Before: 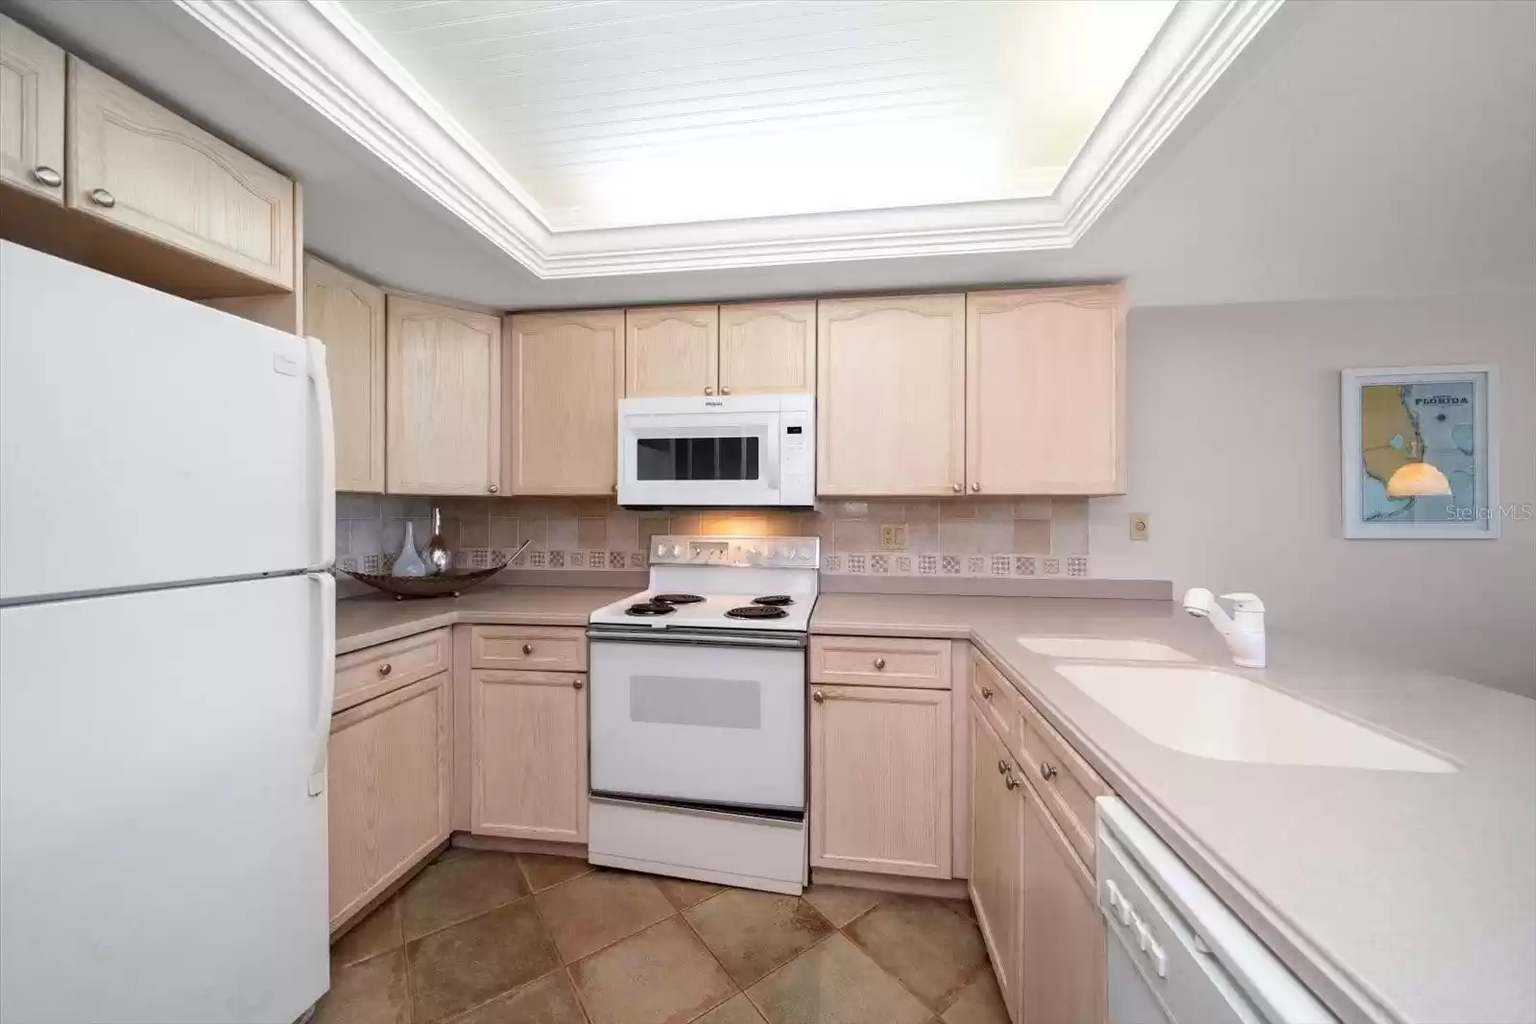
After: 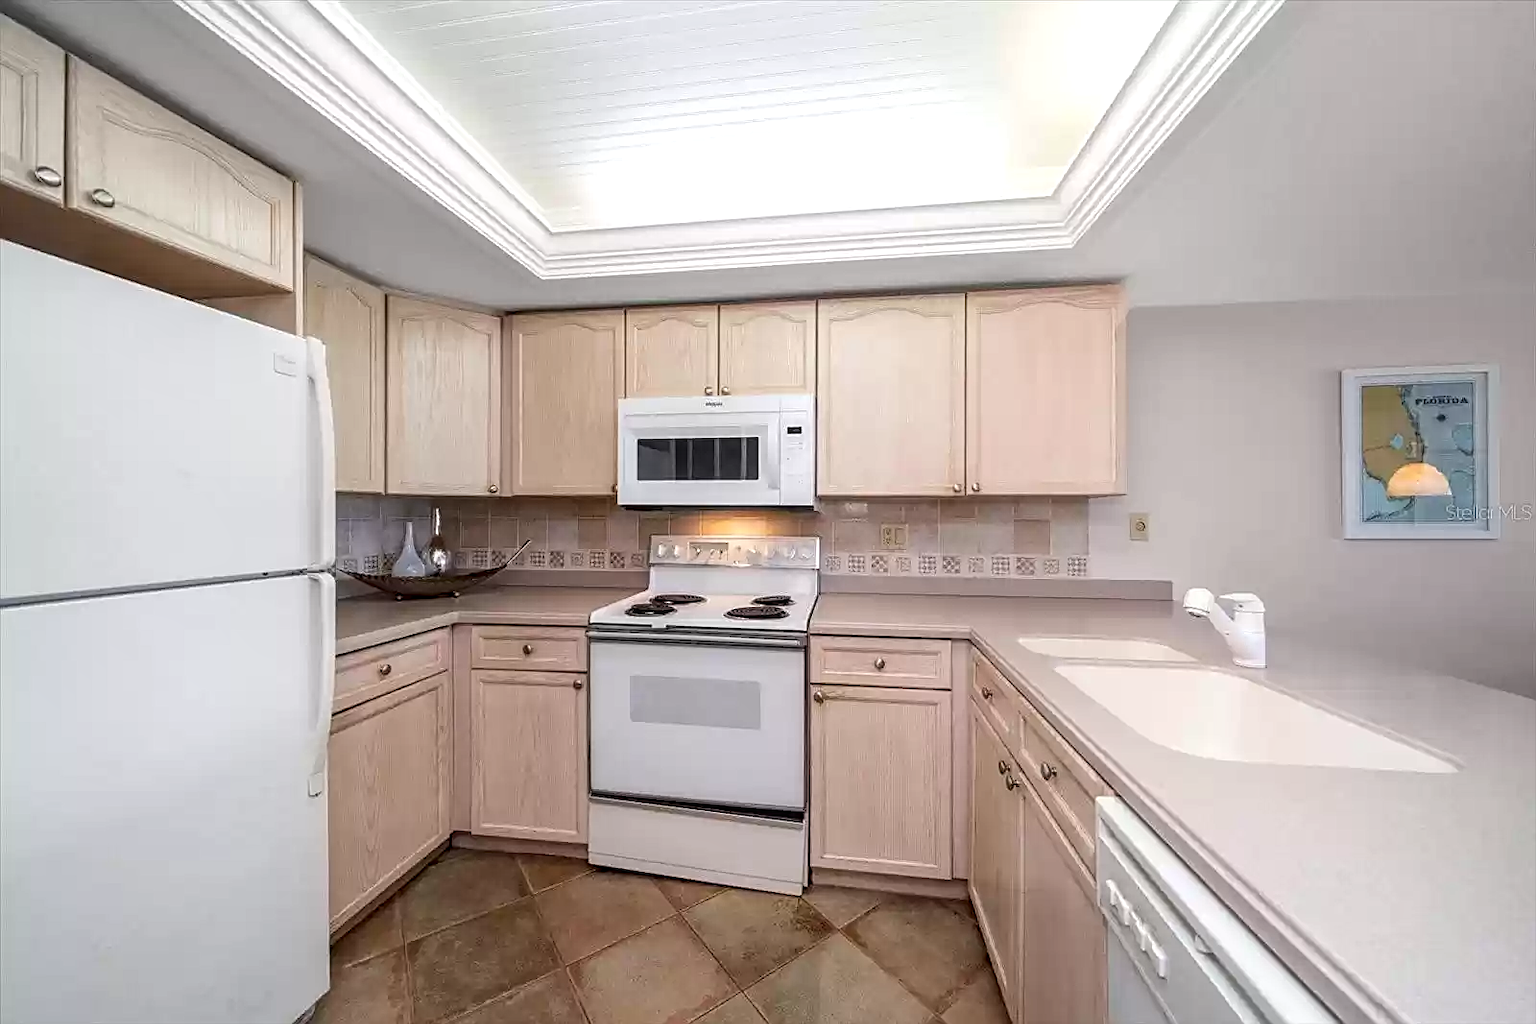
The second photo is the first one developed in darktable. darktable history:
color balance: on, module defaults
sharpen: on, module defaults
local contrast: on, module defaults
